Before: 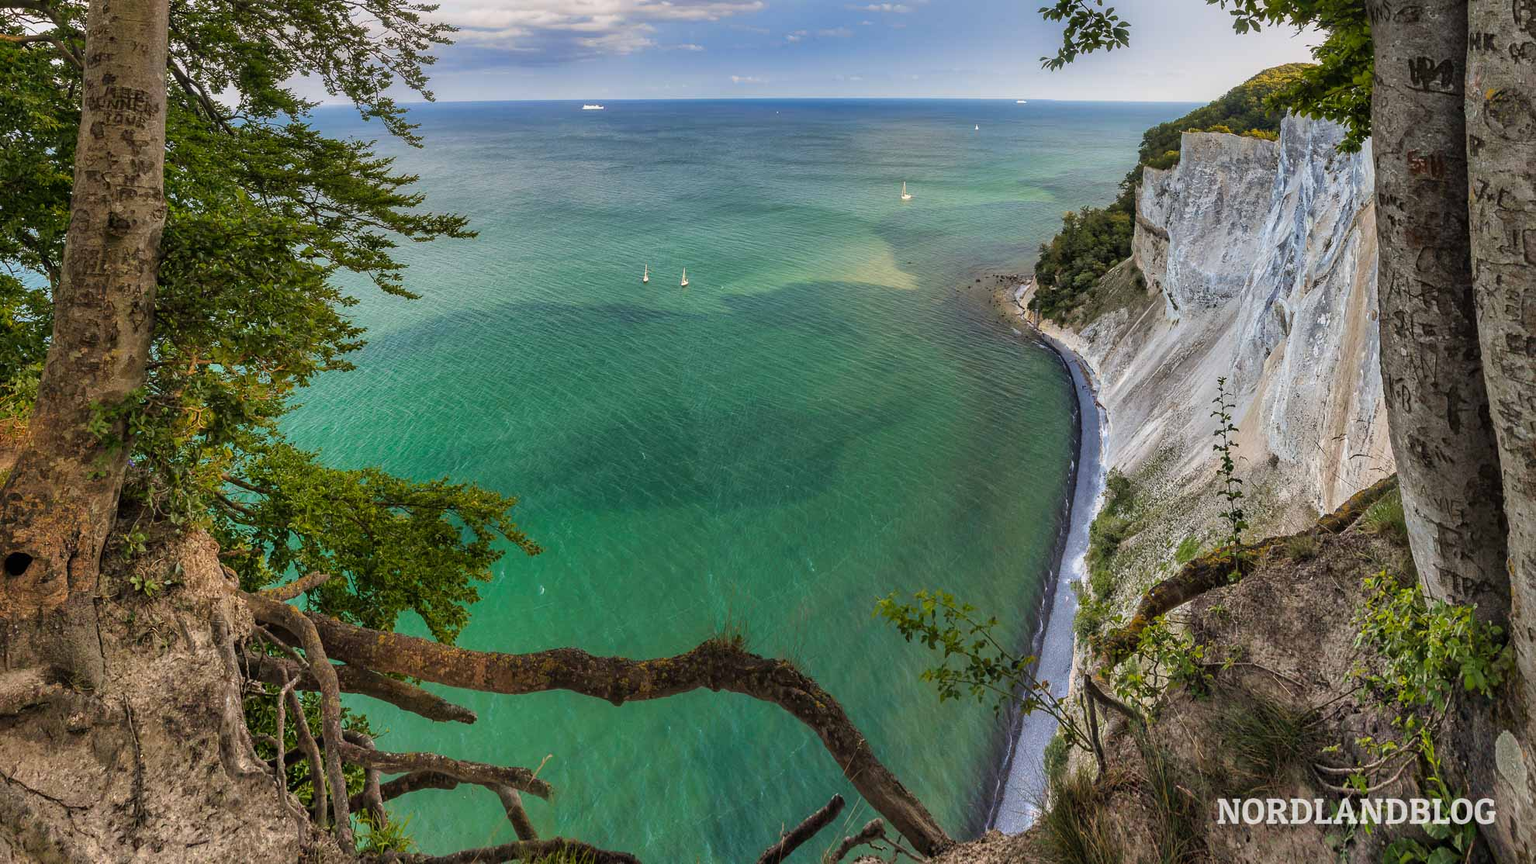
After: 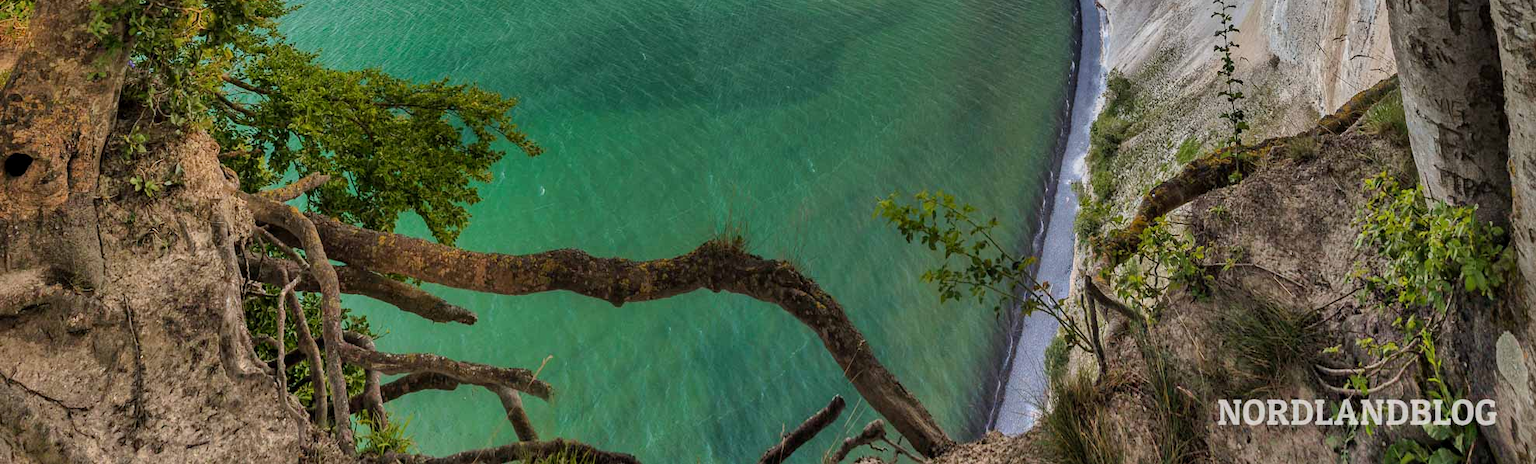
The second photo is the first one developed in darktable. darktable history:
shadows and highlights: soften with gaussian
crop and rotate: top 46.237%
exposure: black level correction 0.001, exposure -0.2 EV, compensate highlight preservation false
